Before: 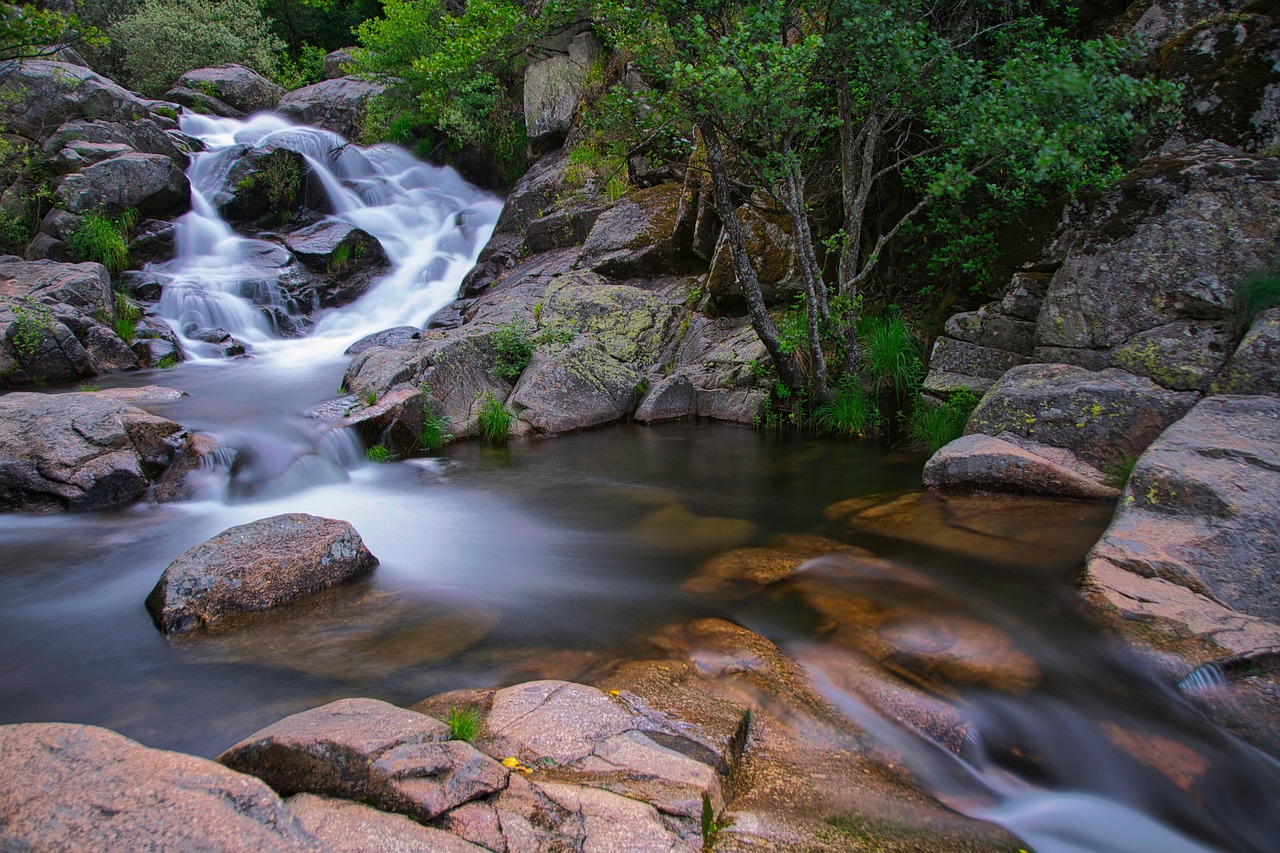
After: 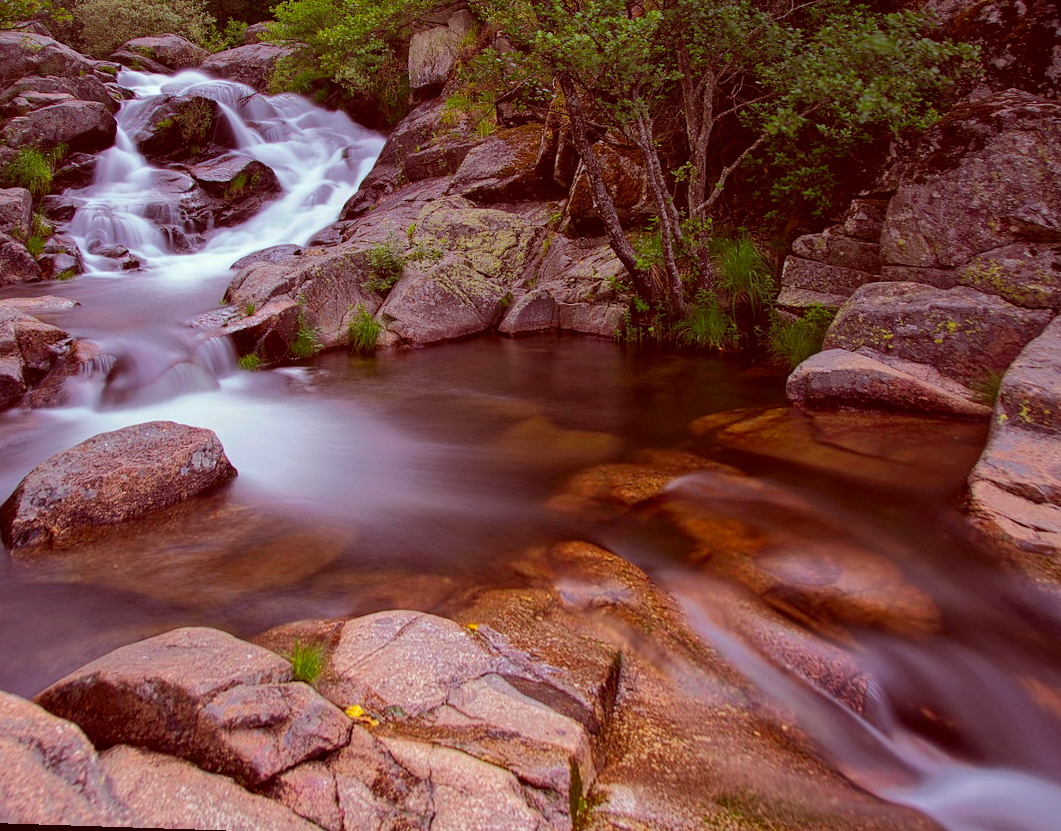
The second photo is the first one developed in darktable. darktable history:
rotate and perspective: rotation 0.72°, lens shift (vertical) -0.352, lens shift (horizontal) -0.051, crop left 0.152, crop right 0.859, crop top 0.019, crop bottom 0.964
color correction: highlights a* -7.23, highlights b* -0.161, shadows a* 20.08, shadows b* 11.73
rgb levels: mode RGB, independent channels, levels [[0, 0.474, 1], [0, 0.5, 1], [0, 0.5, 1]]
exposure: black level correction 0.001, compensate highlight preservation false
